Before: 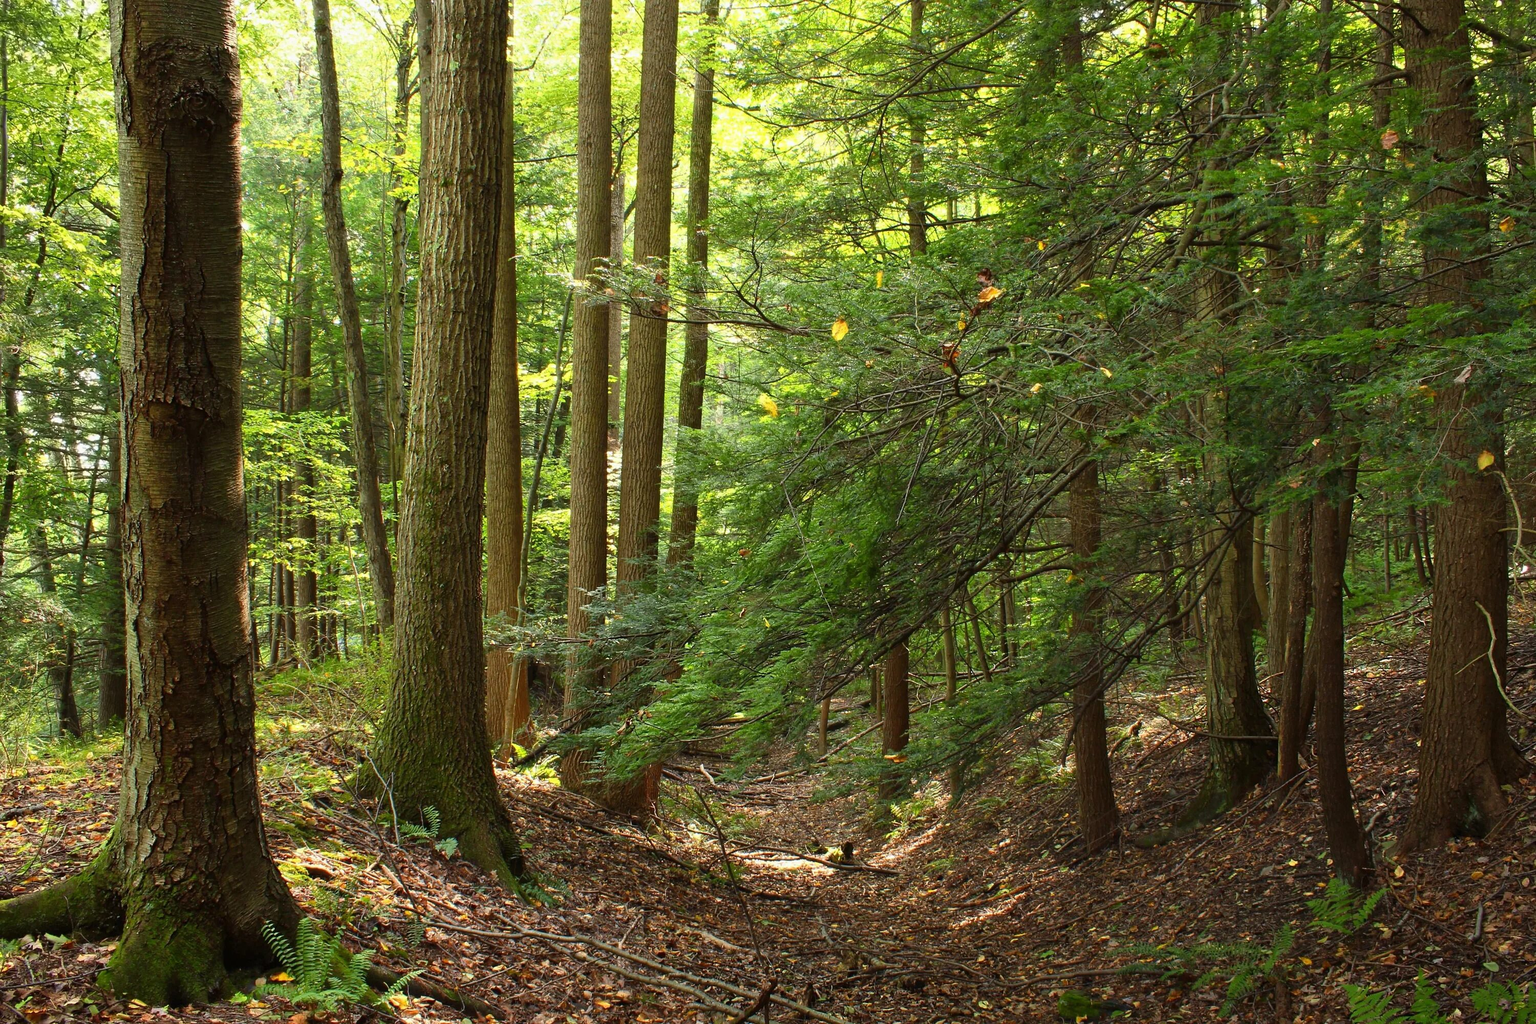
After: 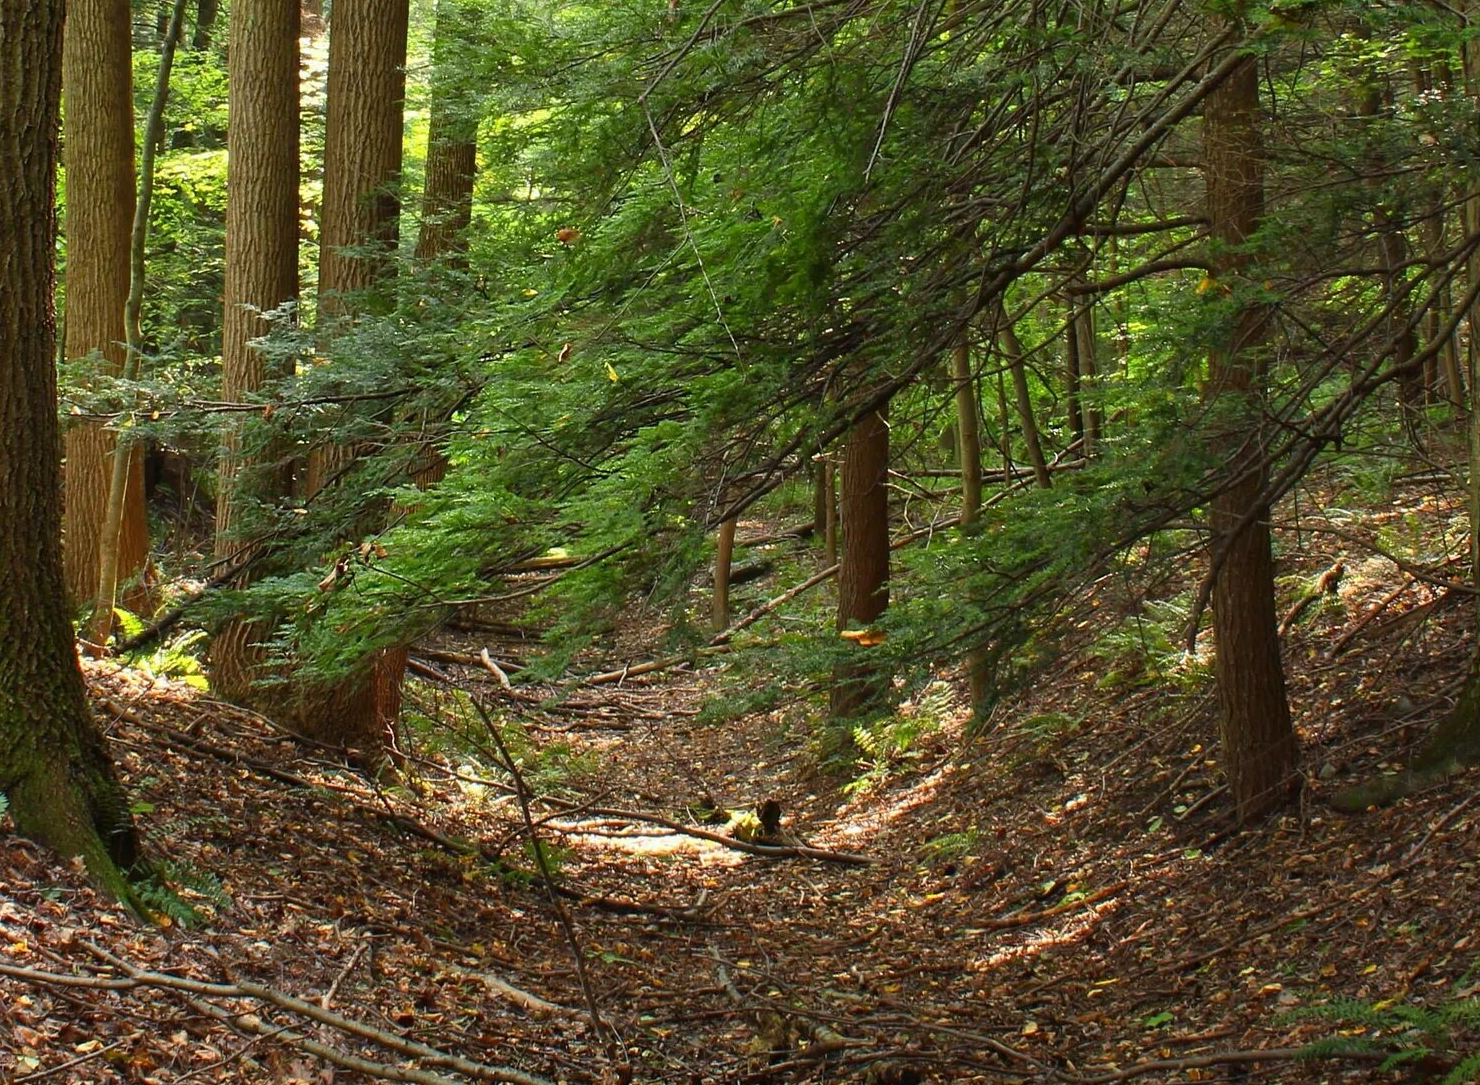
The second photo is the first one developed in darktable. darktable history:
crop: left 29.546%, top 42.225%, right 21.092%, bottom 3.498%
